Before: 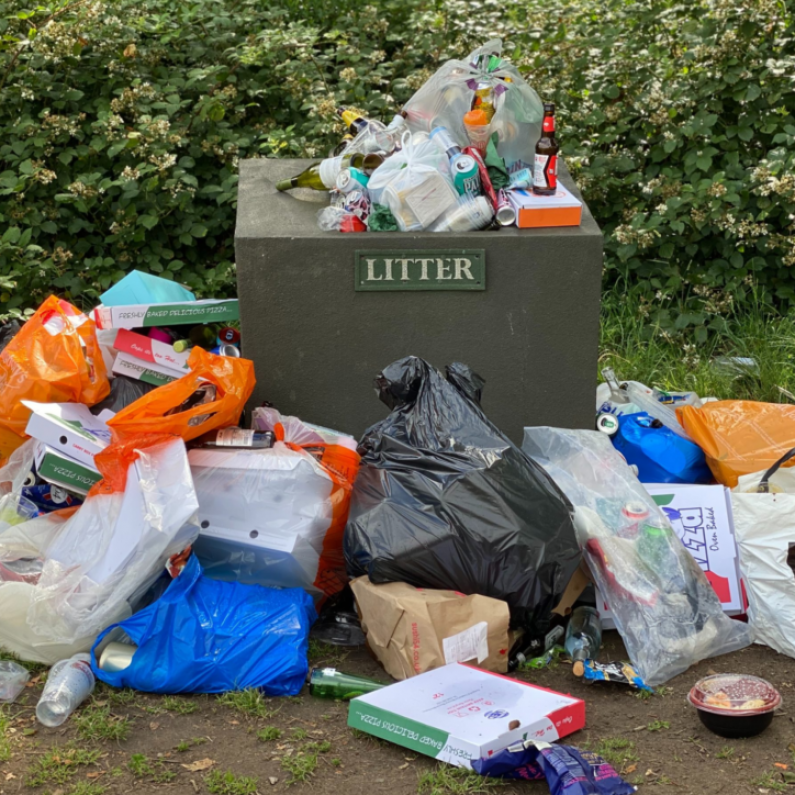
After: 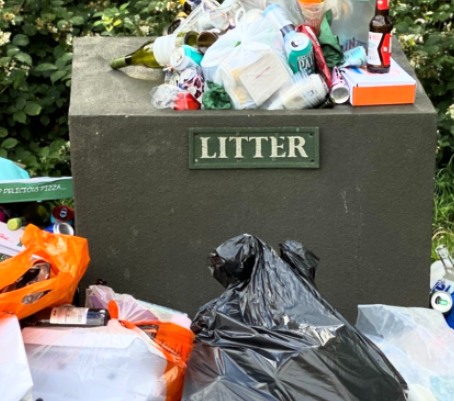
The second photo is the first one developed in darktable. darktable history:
base curve: curves: ch0 [(0, 0) (0.005, 0.002) (0.193, 0.295) (0.399, 0.664) (0.75, 0.928) (1, 1)]
crop: left 20.932%, top 15.471%, right 21.848%, bottom 34.081%
tone equalizer: on, module defaults
